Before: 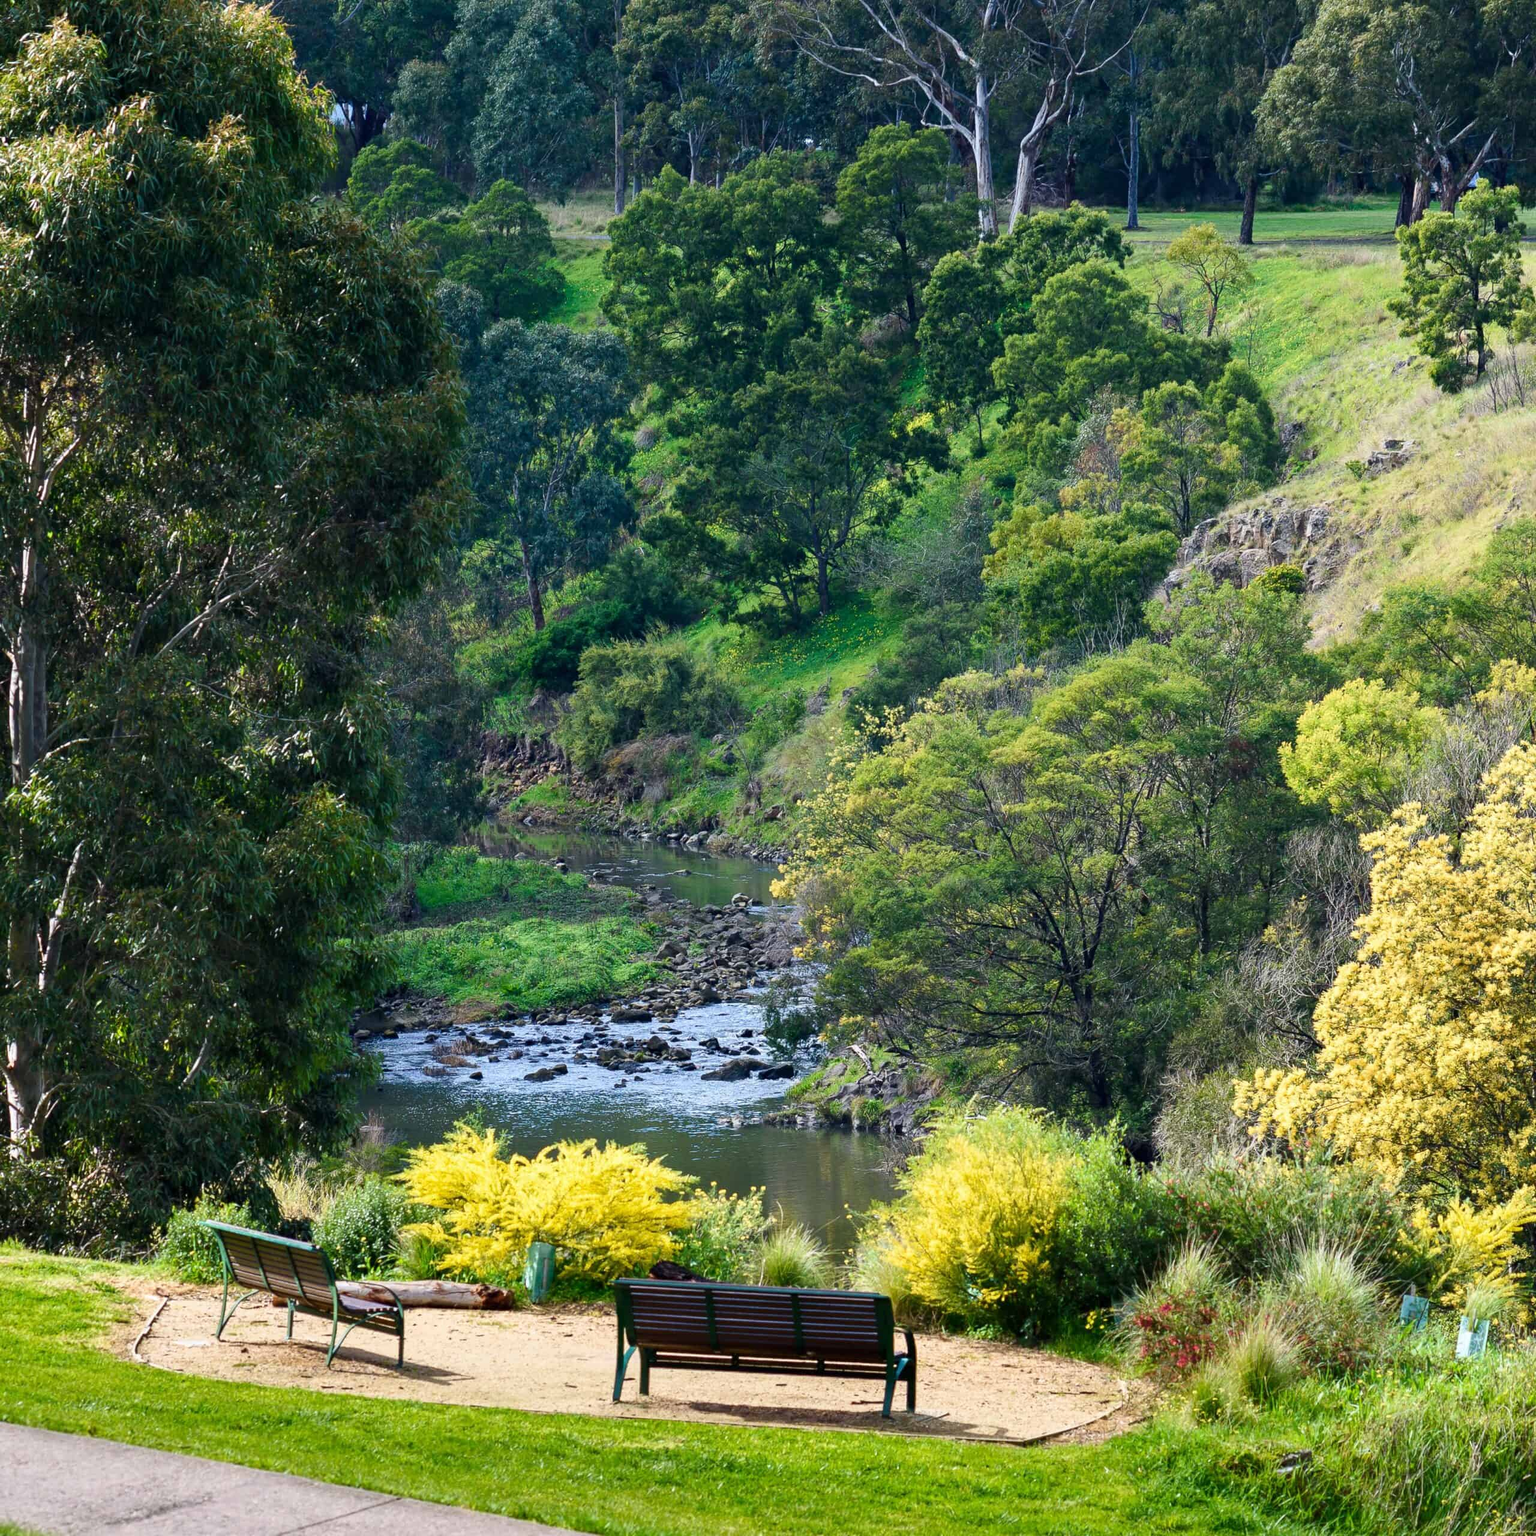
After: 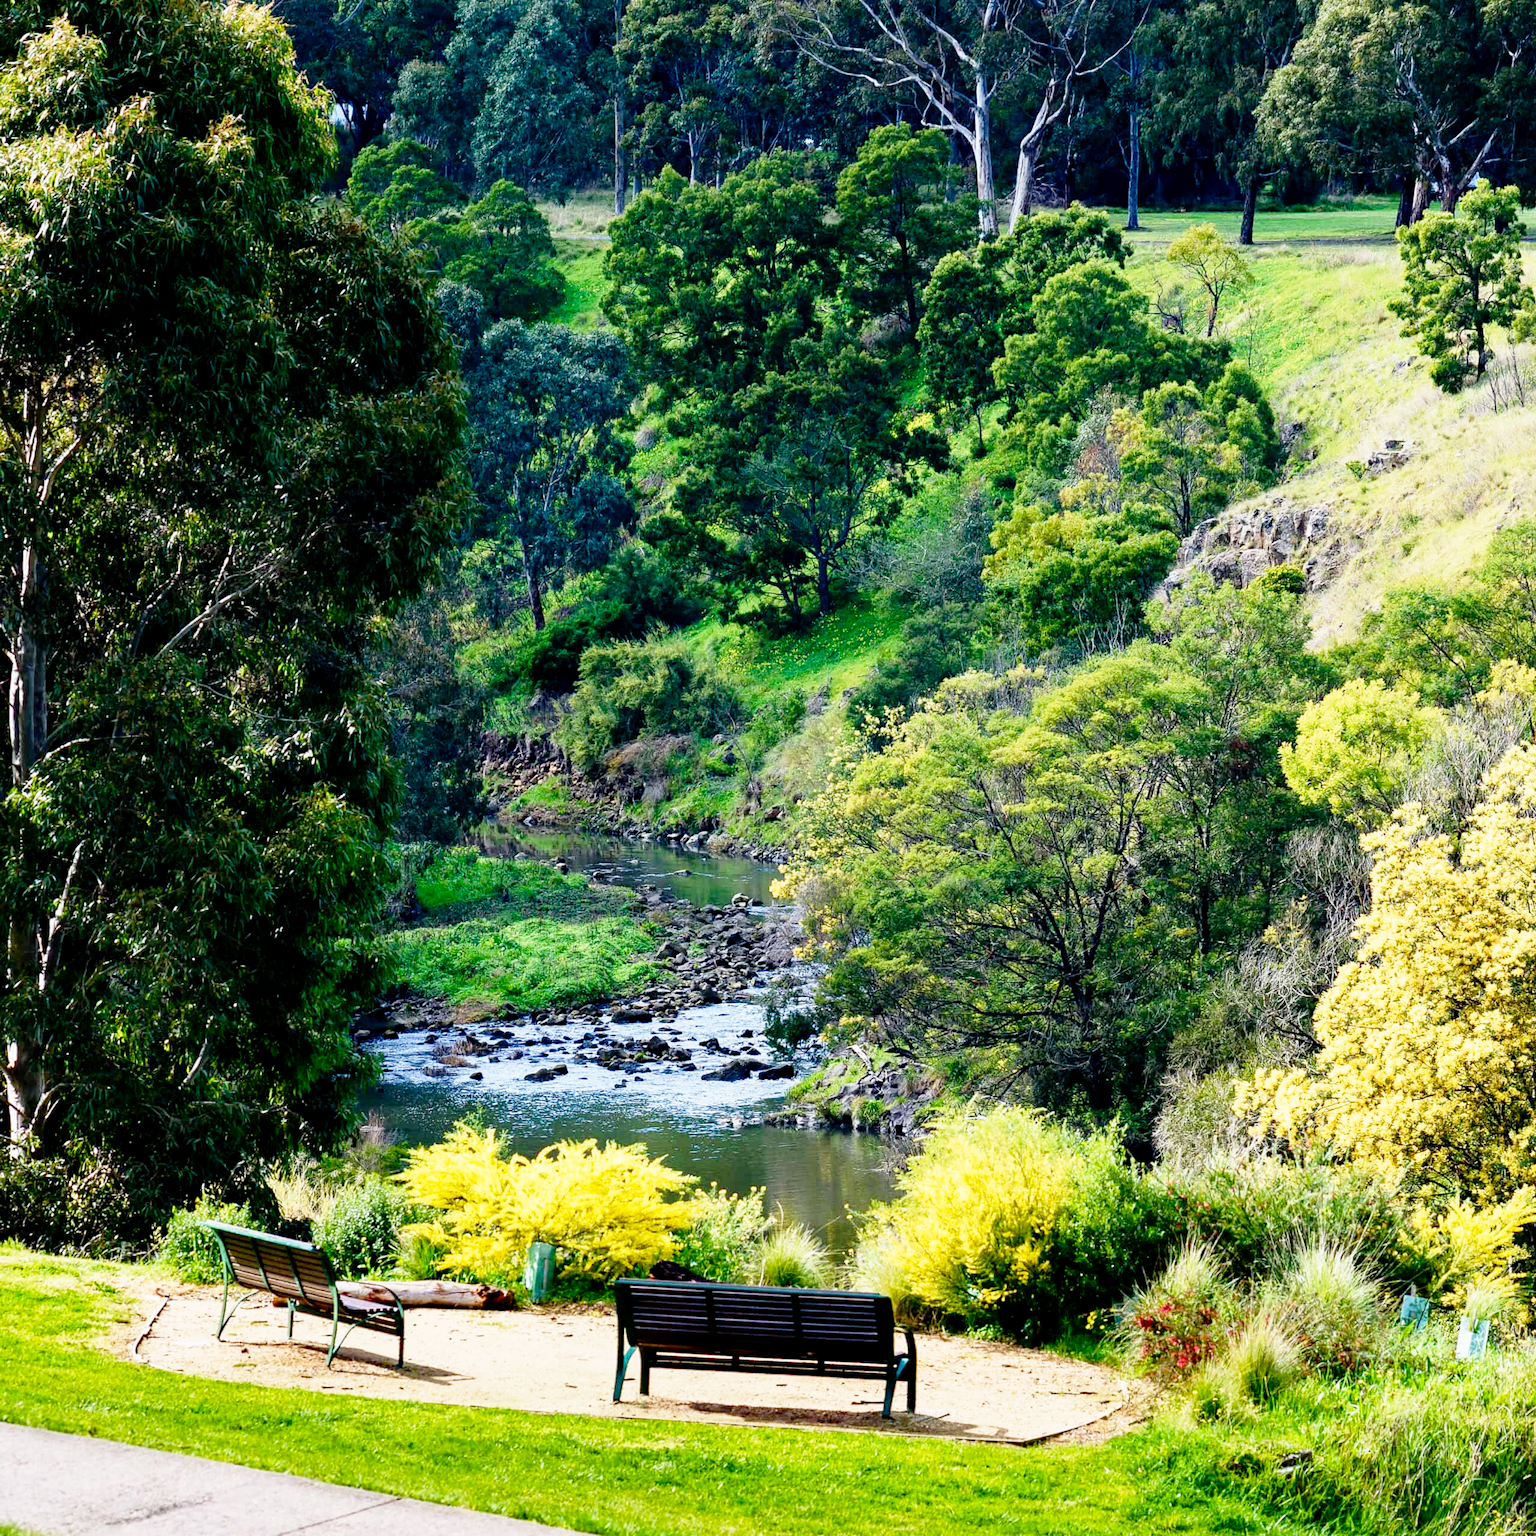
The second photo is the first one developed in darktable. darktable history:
exposure: black level correction 0.011, exposure -0.478 EV, compensate highlight preservation false
base curve: curves: ch0 [(0, 0) (0.012, 0.01) (0.073, 0.168) (0.31, 0.711) (0.645, 0.957) (1, 1)], preserve colors none
